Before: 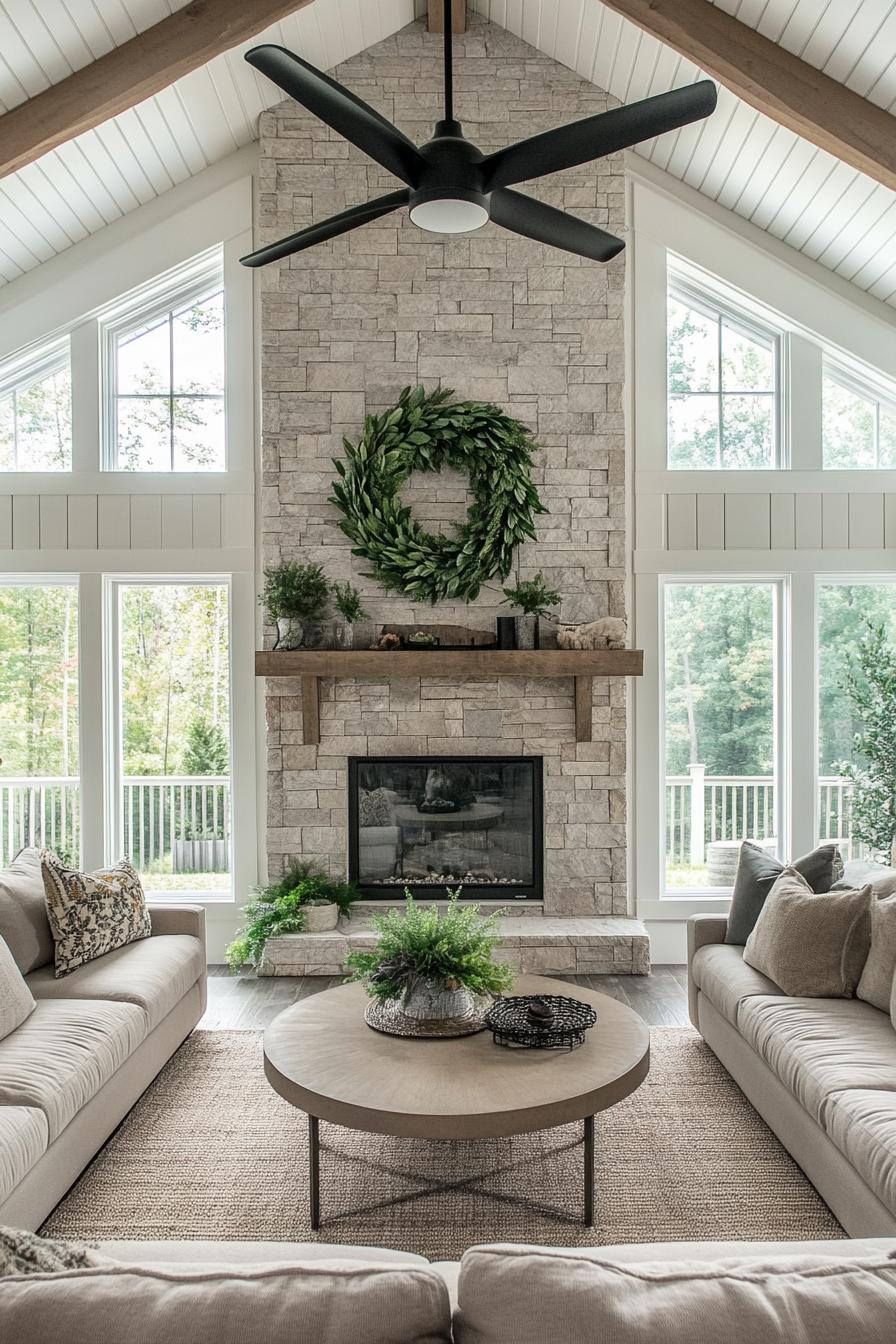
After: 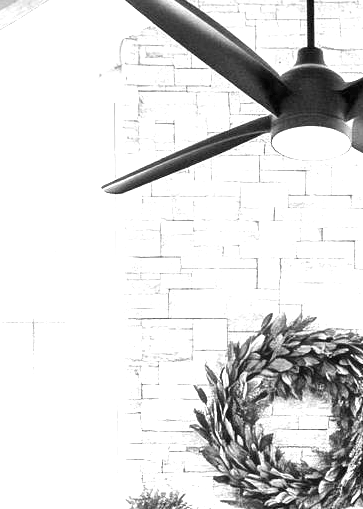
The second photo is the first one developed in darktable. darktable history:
crop: left 15.452%, top 5.459%, right 43.956%, bottom 56.62%
exposure: black level correction 0, exposure 2.327 EV, compensate exposure bias true, compensate highlight preservation false
color zones: curves: ch0 [(0.002, 0.593) (0.143, 0.417) (0.285, 0.541) (0.455, 0.289) (0.608, 0.327) (0.727, 0.283) (0.869, 0.571) (1, 0.603)]; ch1 [(0, 0) (0.143, 0) (0.286, 0) (0.429, 0) (0.571, 0) (0.714, 0) (0.857, 0)]
